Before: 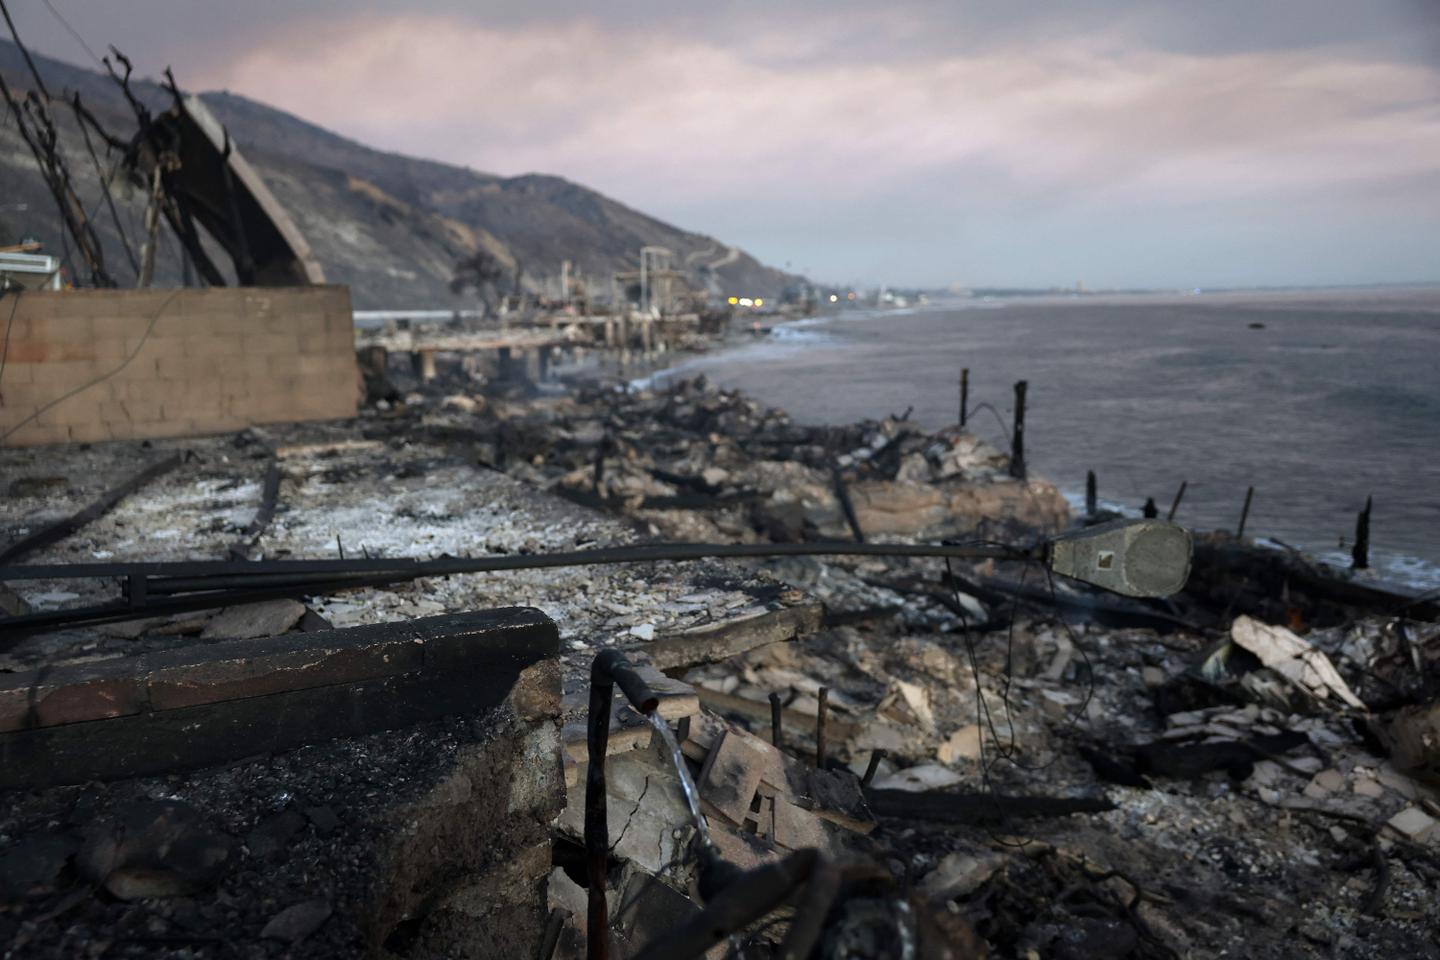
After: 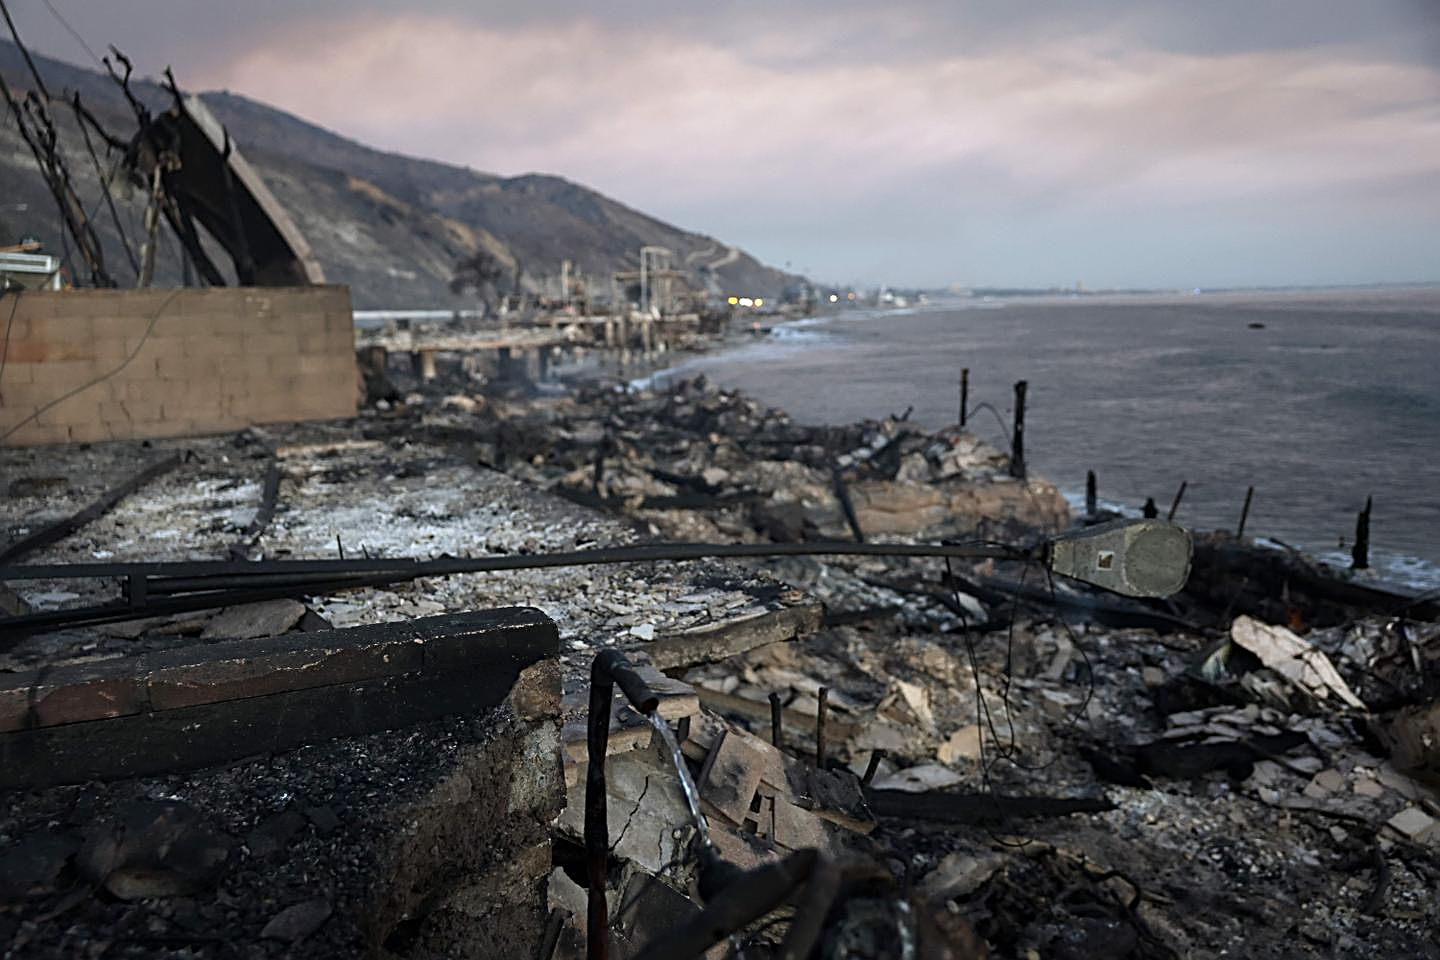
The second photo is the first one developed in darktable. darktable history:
sharpen: radius 2.652, amount 0.675
vignetting: fall-off start 116.49%, fall-off radius 58.59%
